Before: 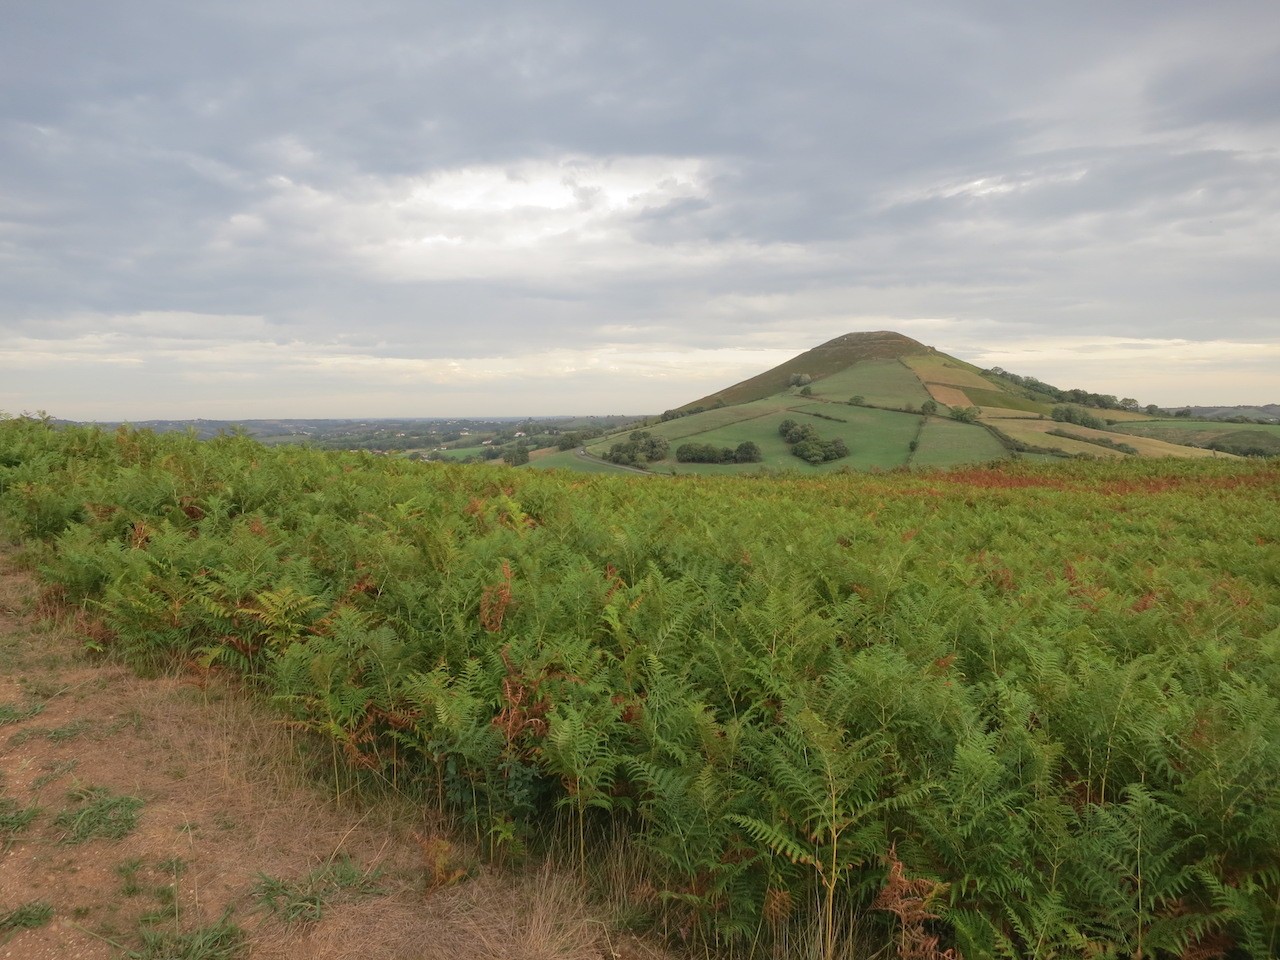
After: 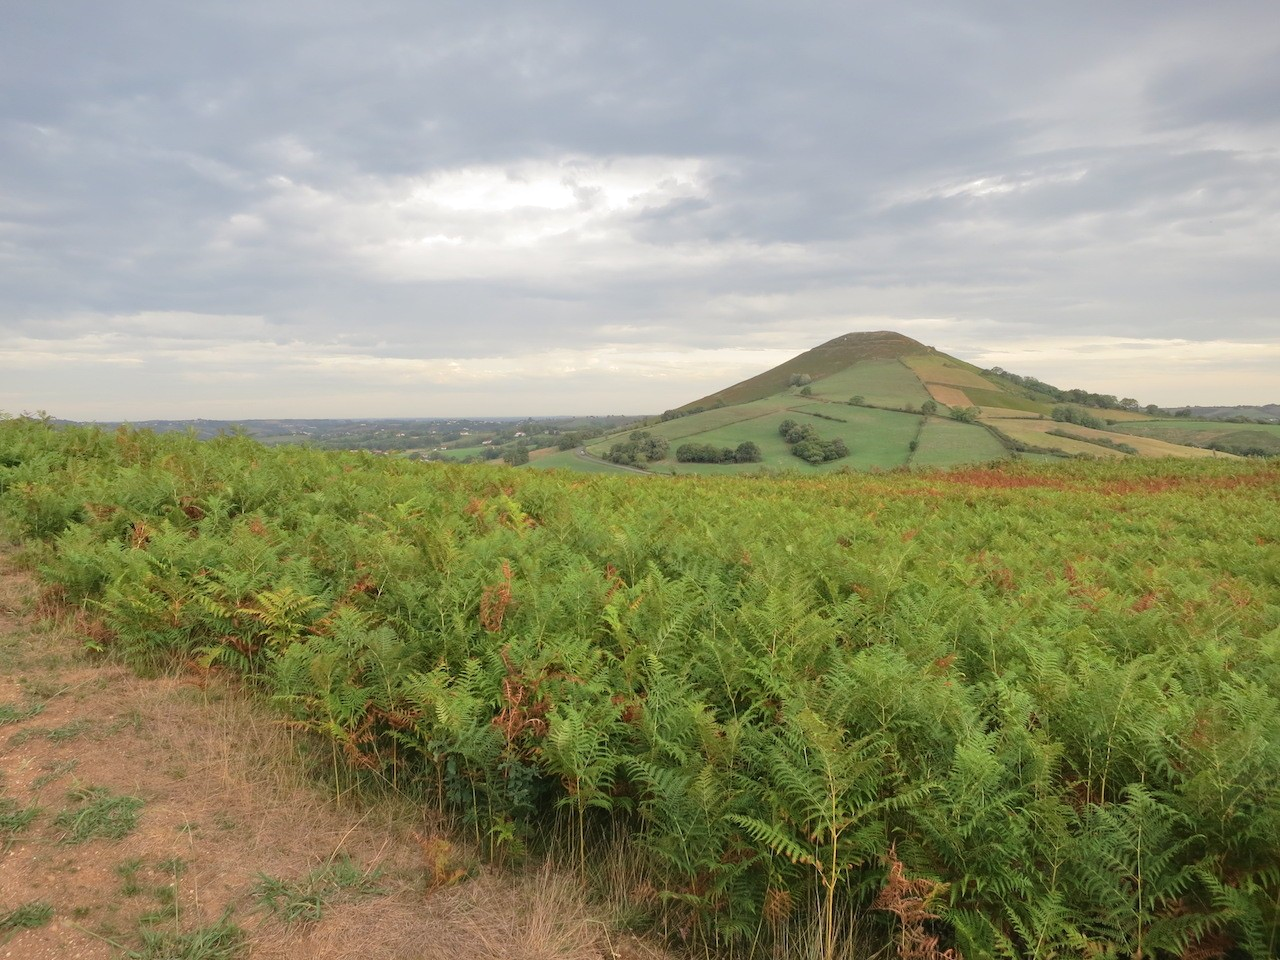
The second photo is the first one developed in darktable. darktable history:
tone equalizer: -8 EV 0.013 EV, -7 EV -0.012 EV, -6 EV 0.03 EV, -5 EV 0.048 EV, -4 EV 0.236 EV, -3 EV 0.621 EV, -2 EV 0.568 EV, -1 EV 0.212 EV, +0 EV 0.046 EV
